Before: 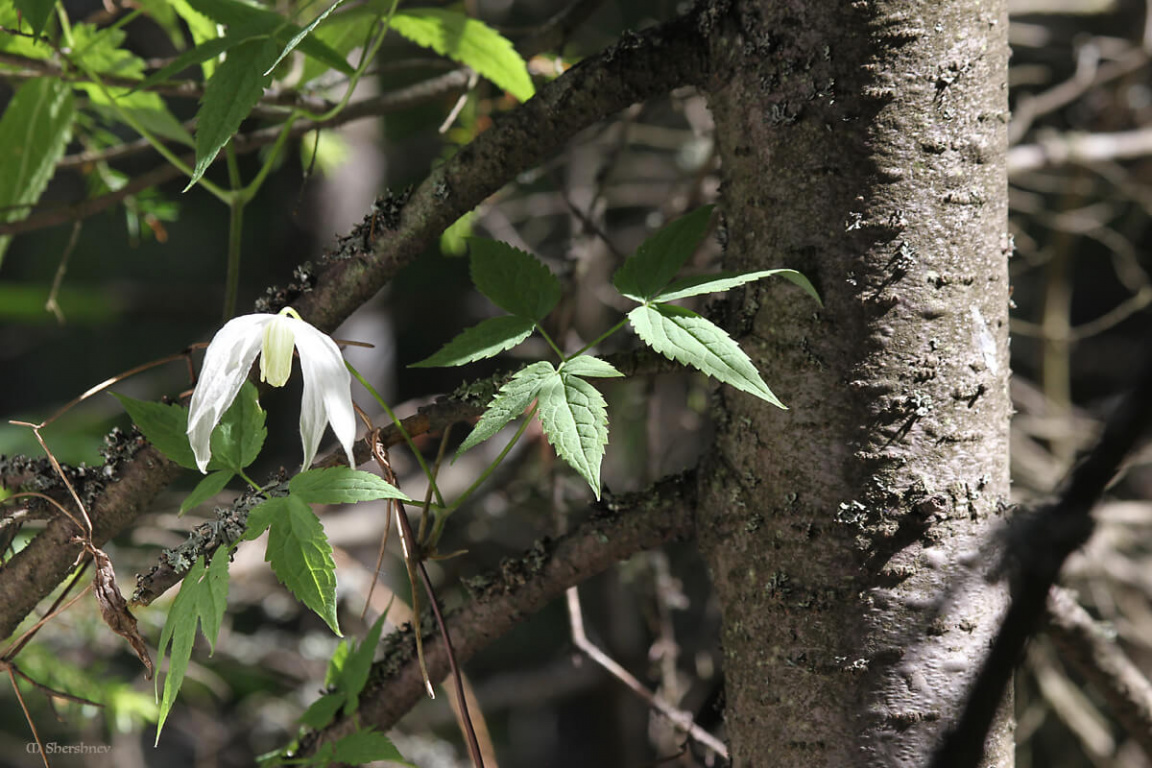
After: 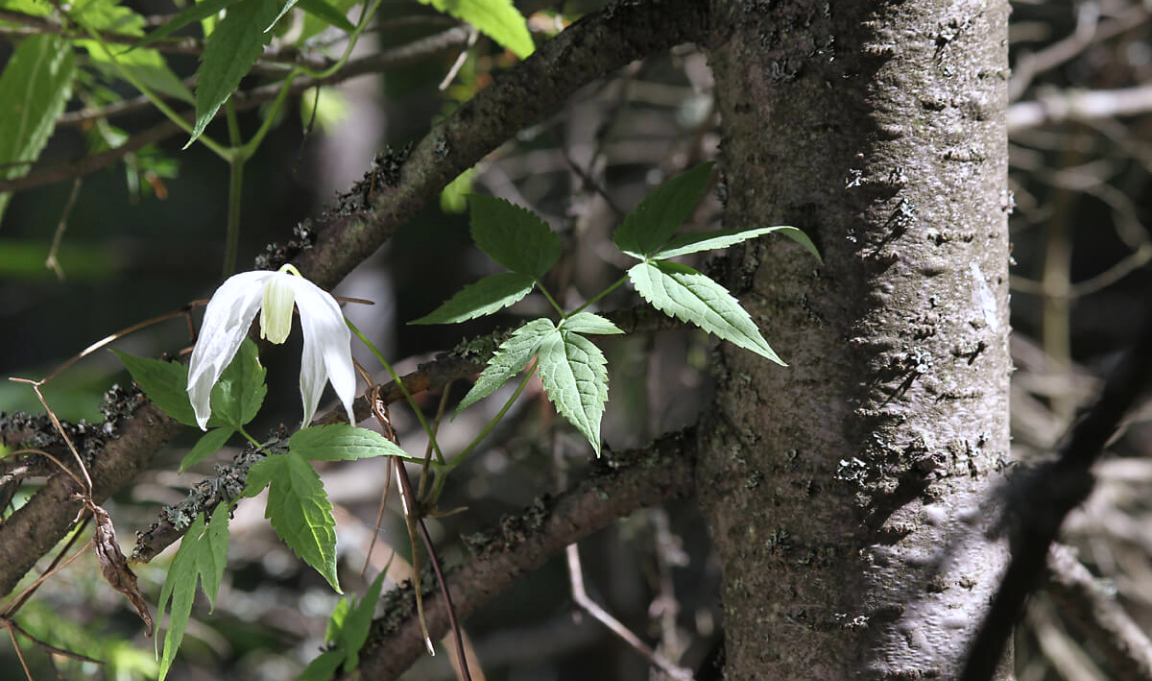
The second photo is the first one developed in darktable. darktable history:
crop and rotate: top 5.609%, bottom 5.609%
white balance: red 0.984, blue 1.059
